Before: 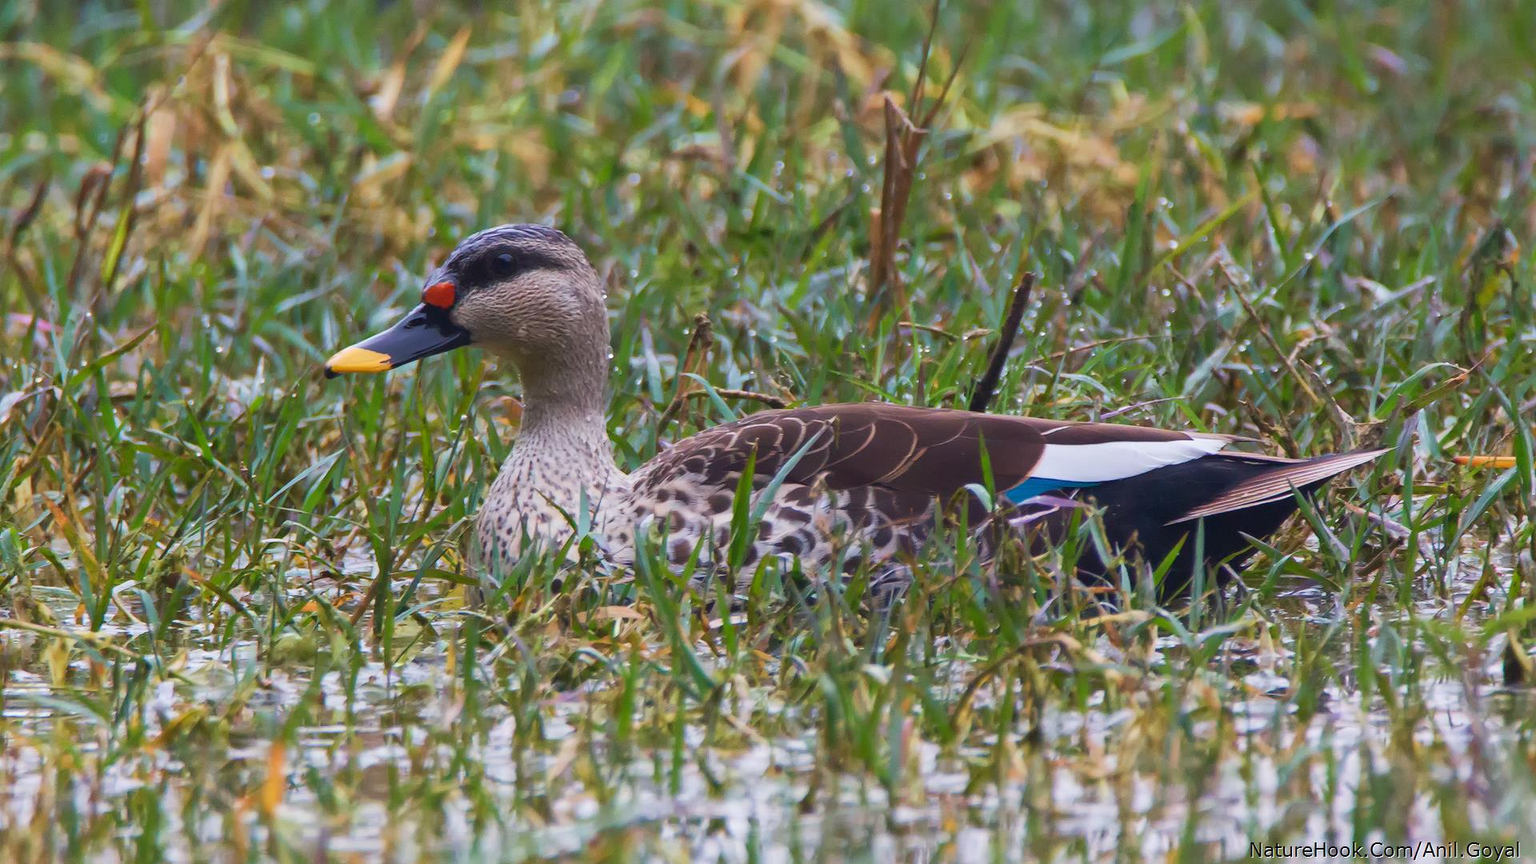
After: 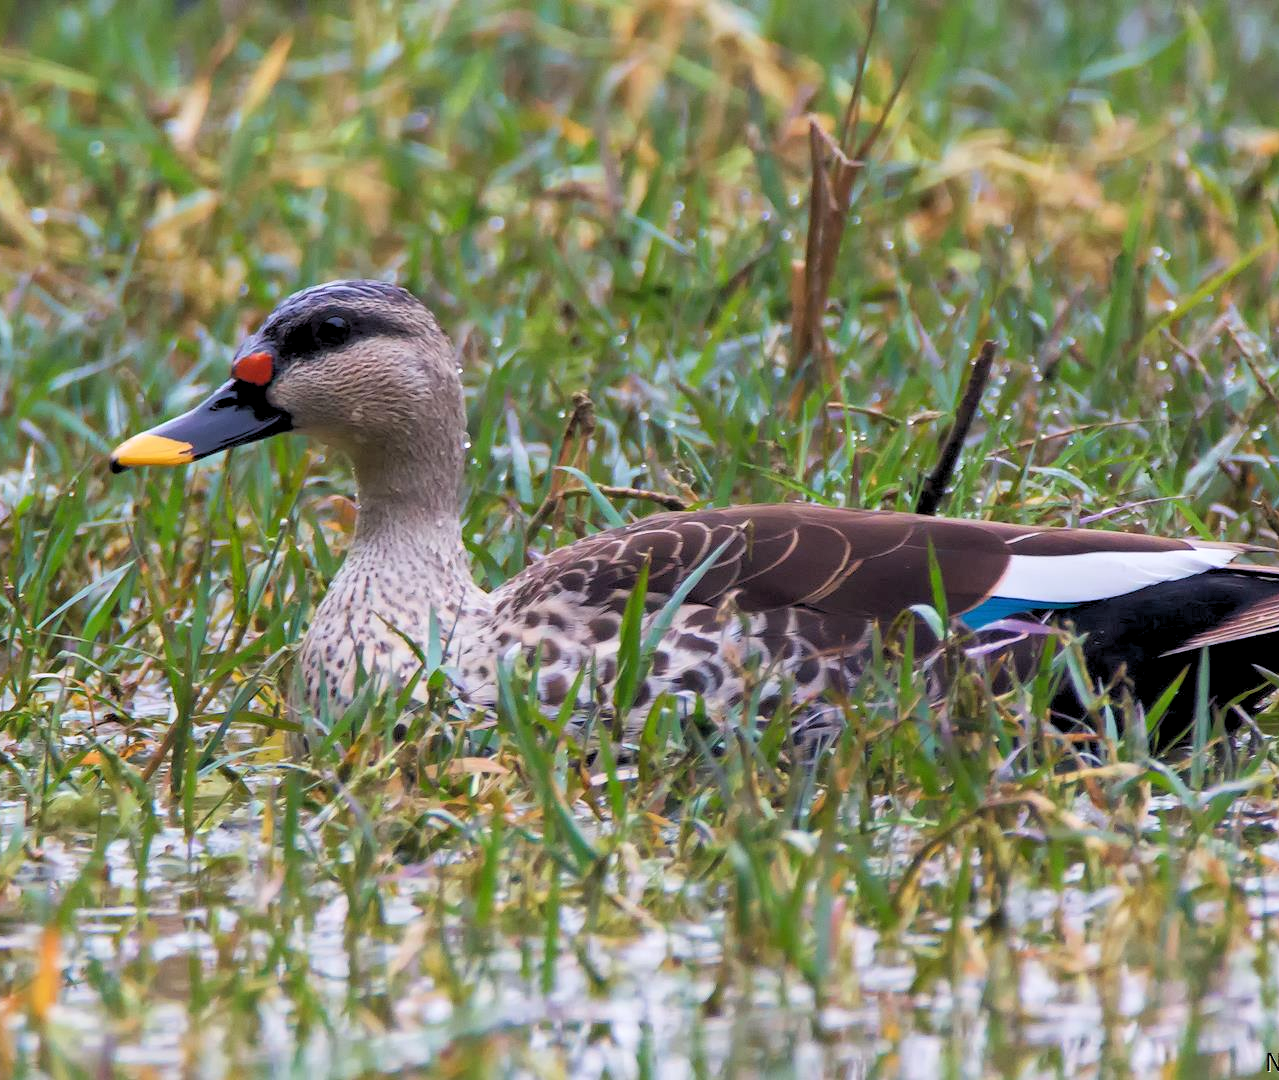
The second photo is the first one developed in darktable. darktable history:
rgb levels: levels [[0.013, 0.434, 0.89], [0, 0.5, 1], [0, 0.5, 1]]
crop: left 15.419%, right 17.914%
